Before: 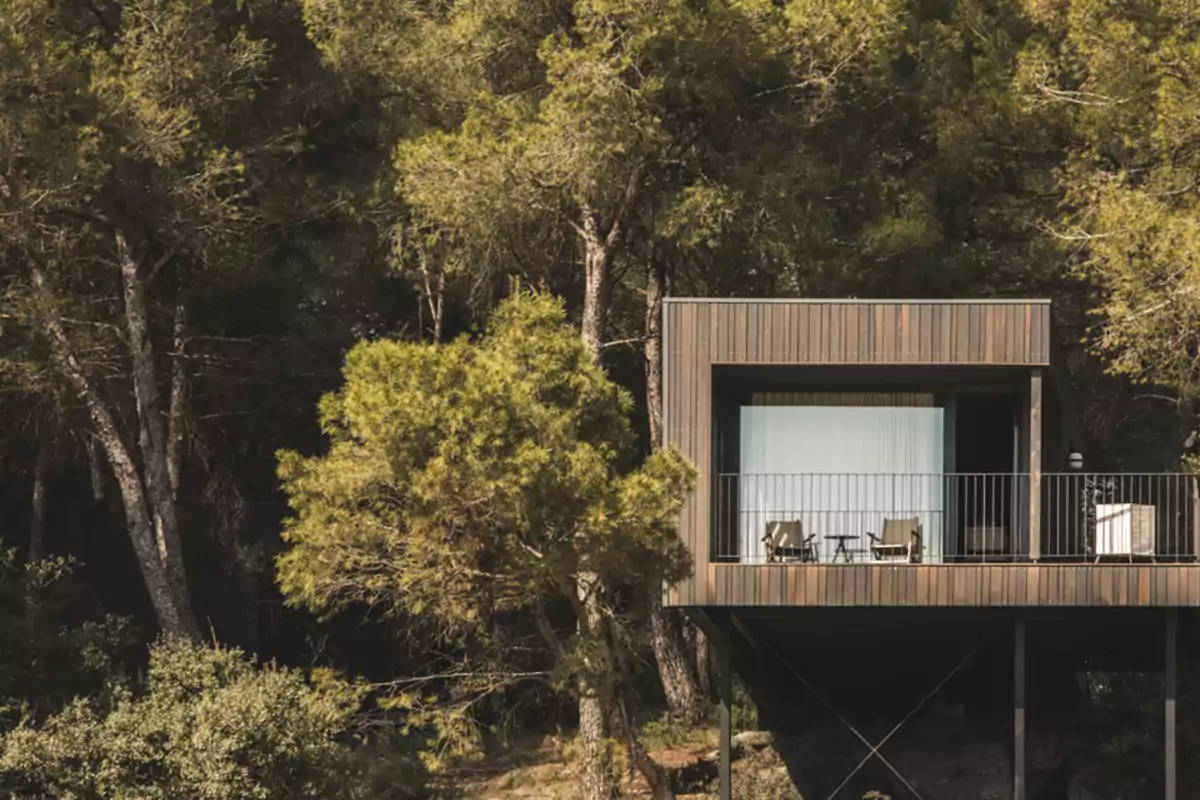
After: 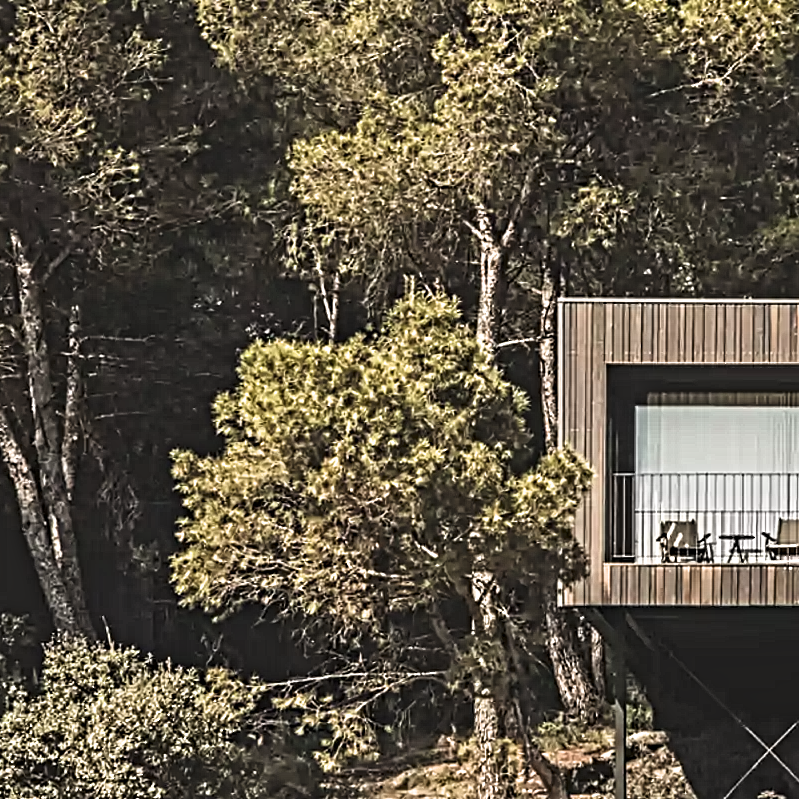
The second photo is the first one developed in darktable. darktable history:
contrast equalizer: octaves 7, y [[0.406, 0.494, 0.589, 0.753, 0.877, 0.999], [0.5 ×6], [0.5 ×6], [0 ×6], [0 ×6]]
filmic rgb: white relative exposure 2.45 EV, hardness 6.33
color balance: lift [1.01, 1, 1, 1], gamma [1.097, 1, 1, 1], gain [0.85, 1, 1, 1]
crop and rotate: left 8.786%, right 24.548%
